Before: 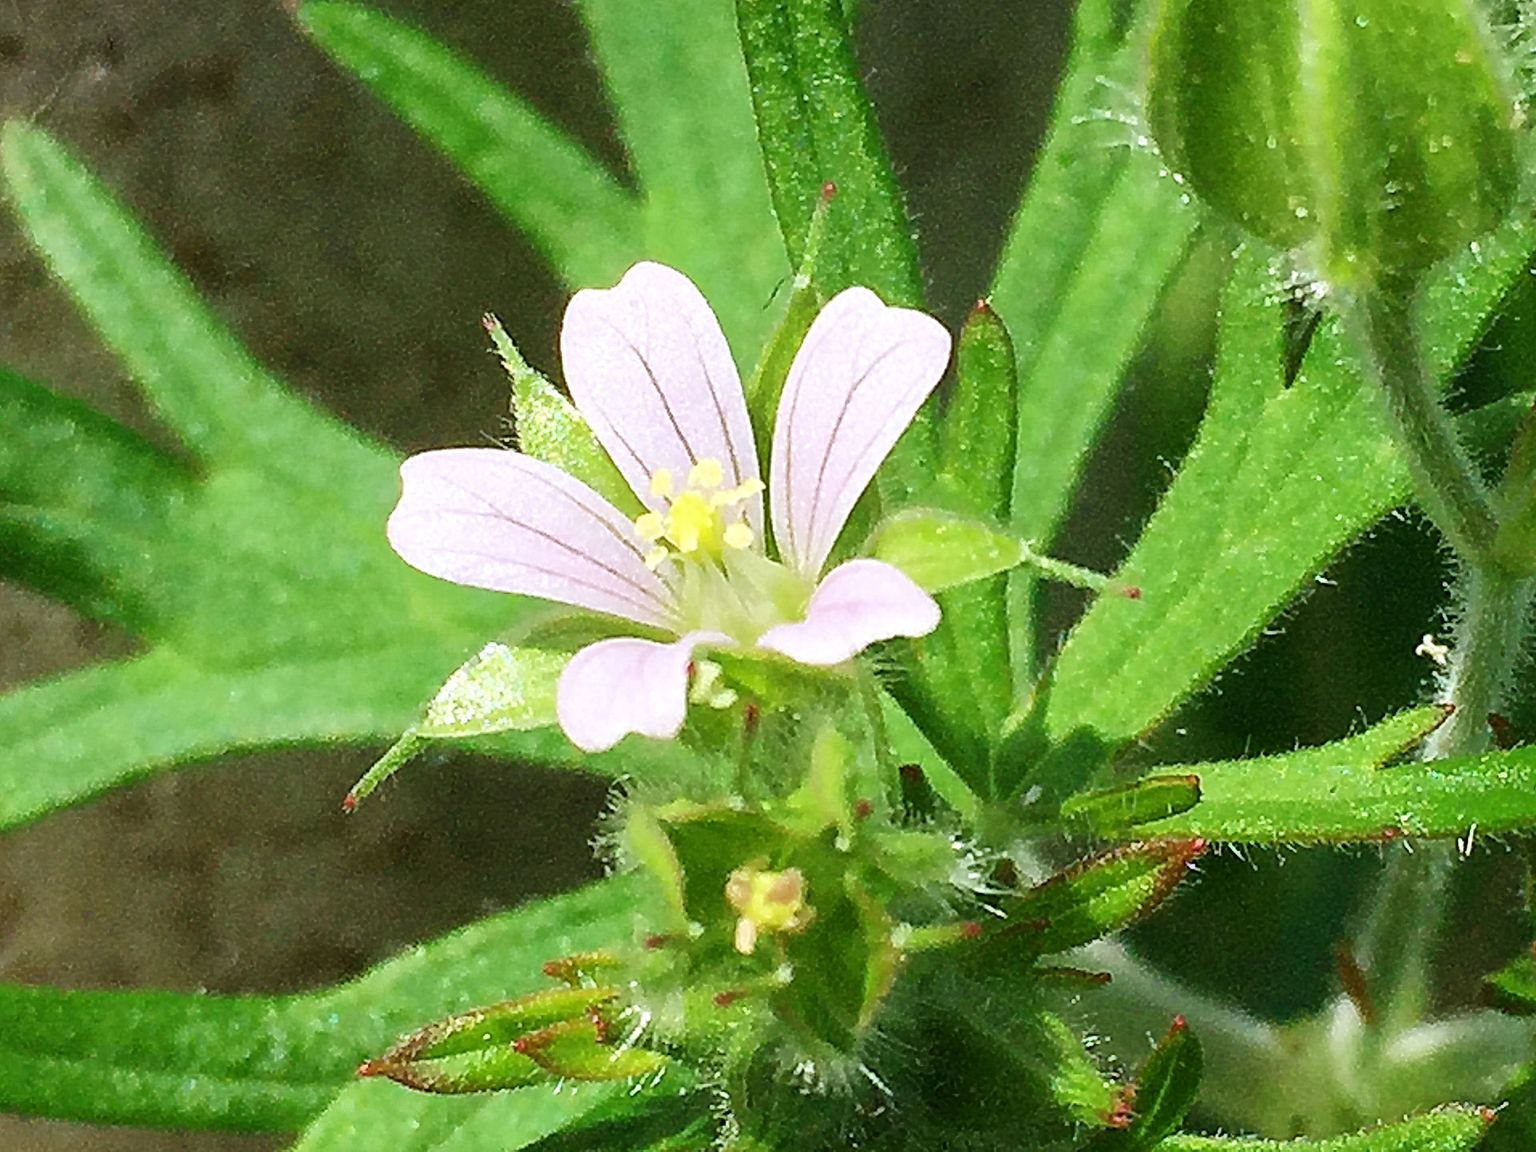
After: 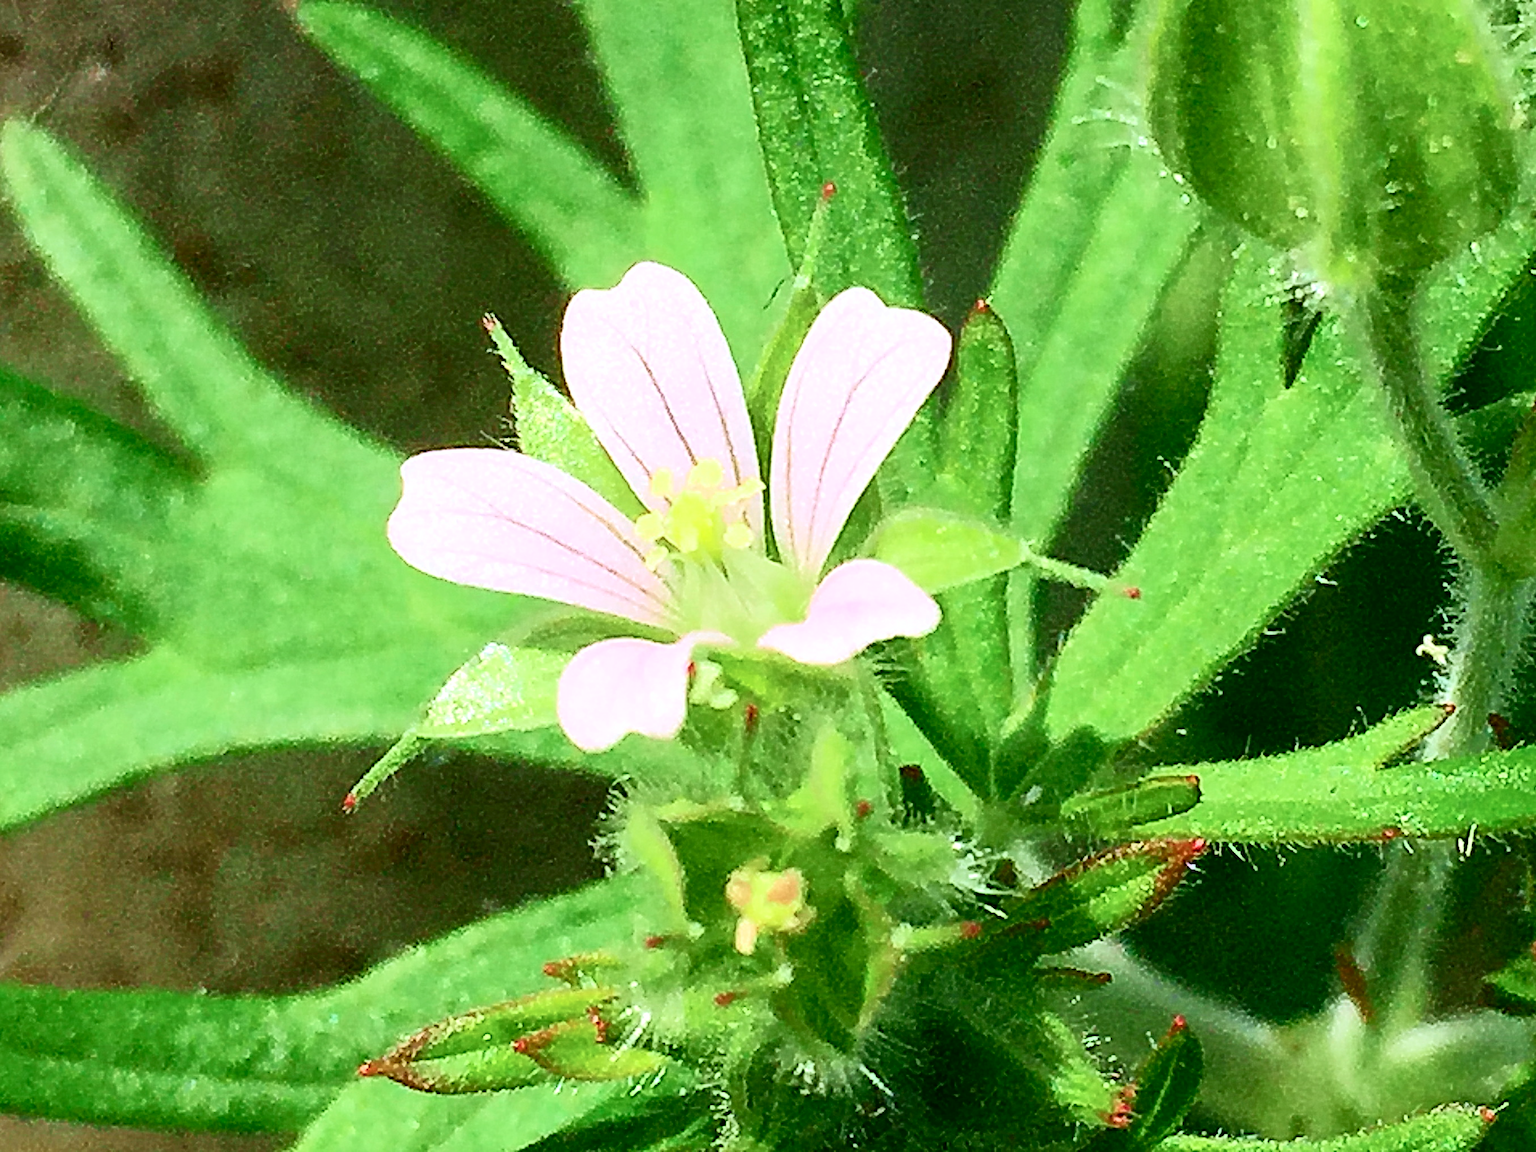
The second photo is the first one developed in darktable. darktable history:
tone curve: curves: ch0 [(0, 0.013) (0.054, 0.018) (0.205, 0.191) (0.289, 0.292) (0.39, 0.424) (0.493, 0.551) (0.647, 0.752) (0.796, 0.887) (1, 0.998)]; ch1 [(0, 0) (0.371, 0.339) (0.477, 0.452) (0.494, 0.495) (0.501, 0.501) (0.51, 0.516) (0.54, 0.557) (0.572, 0.605) (0.625, 0.687) (0.774, 0.841) (1, 1)]; ch2 [(0, 0) (0.32, 0.281) (0.403, 0.399) (0.441, 0.428) (0.47, 0.469) (0.498, 0.496) (0.524, 0.543) (0.551, 0.579) (0.633, 0.665) (0.7, 0.711) (1, 1)], color space Lab, independent channels, preserve colors none
color correction: highlights a* -0.207, highlights b* -0.121
